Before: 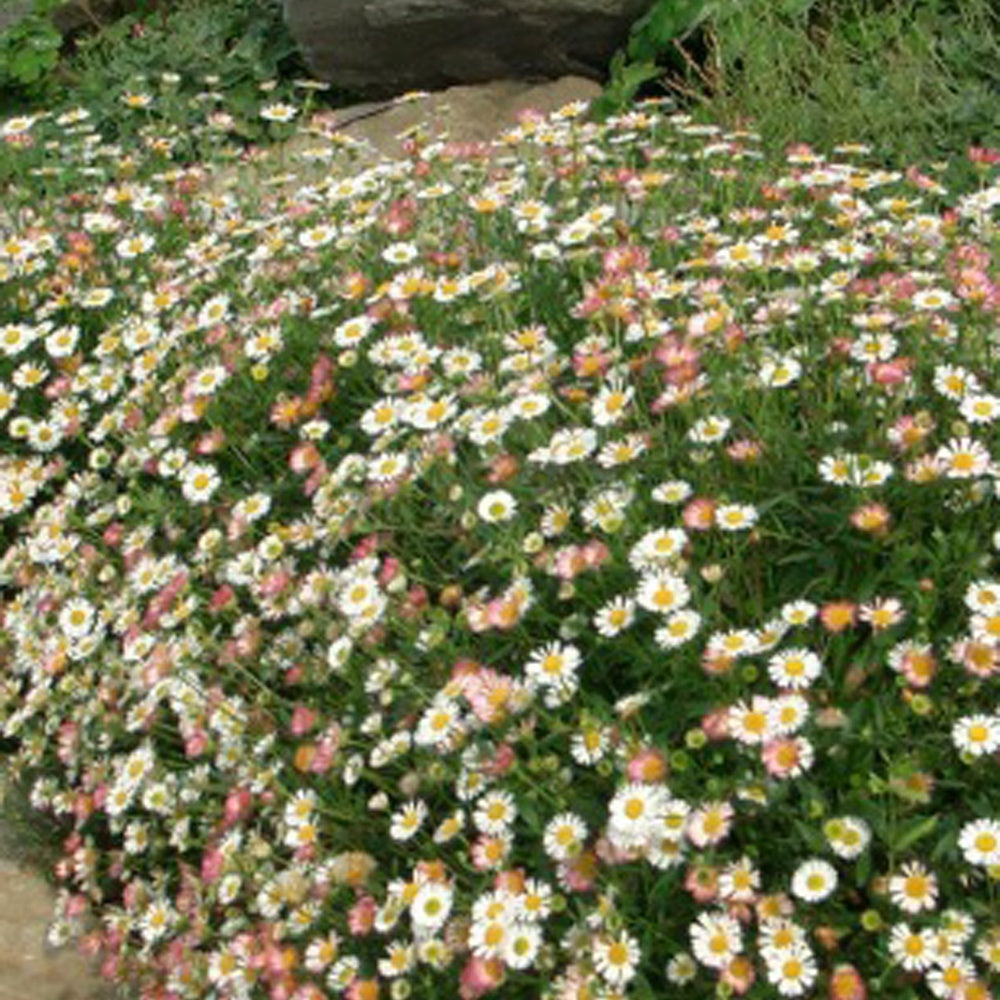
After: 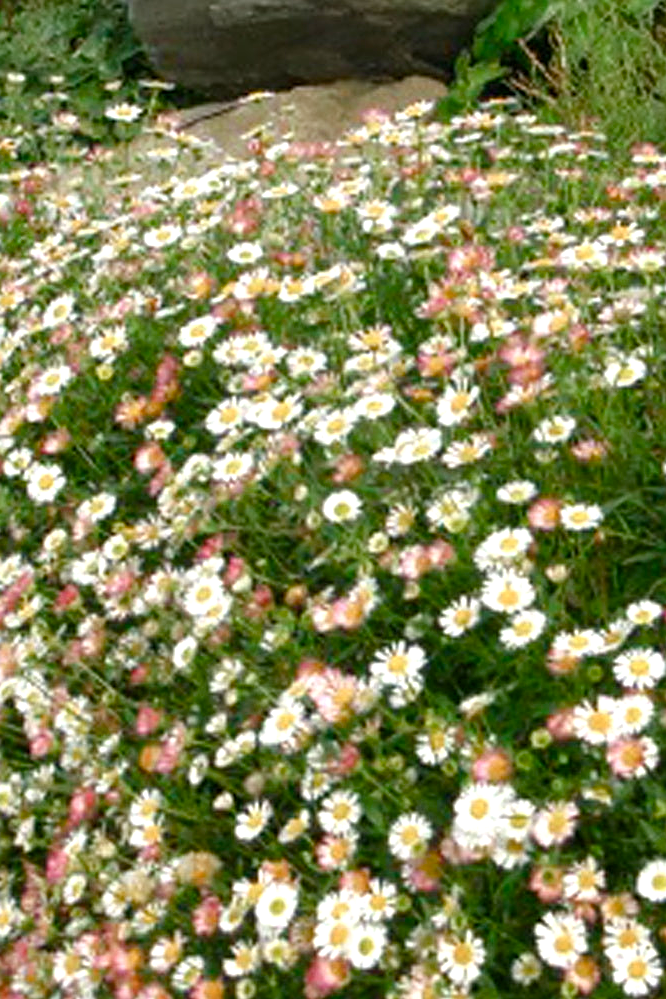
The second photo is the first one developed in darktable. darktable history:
sharpen: amount 0.2
crop and rotate: left 15.582%, right 17.766%
color balance rgb: perceptual saturation grading › global saturation 20%, perceptual saturation grading › highlights -50.212%, perceptual saturation grading › shadows 30.554%, perceptual brilliance grading › global brilliance 10.62%
